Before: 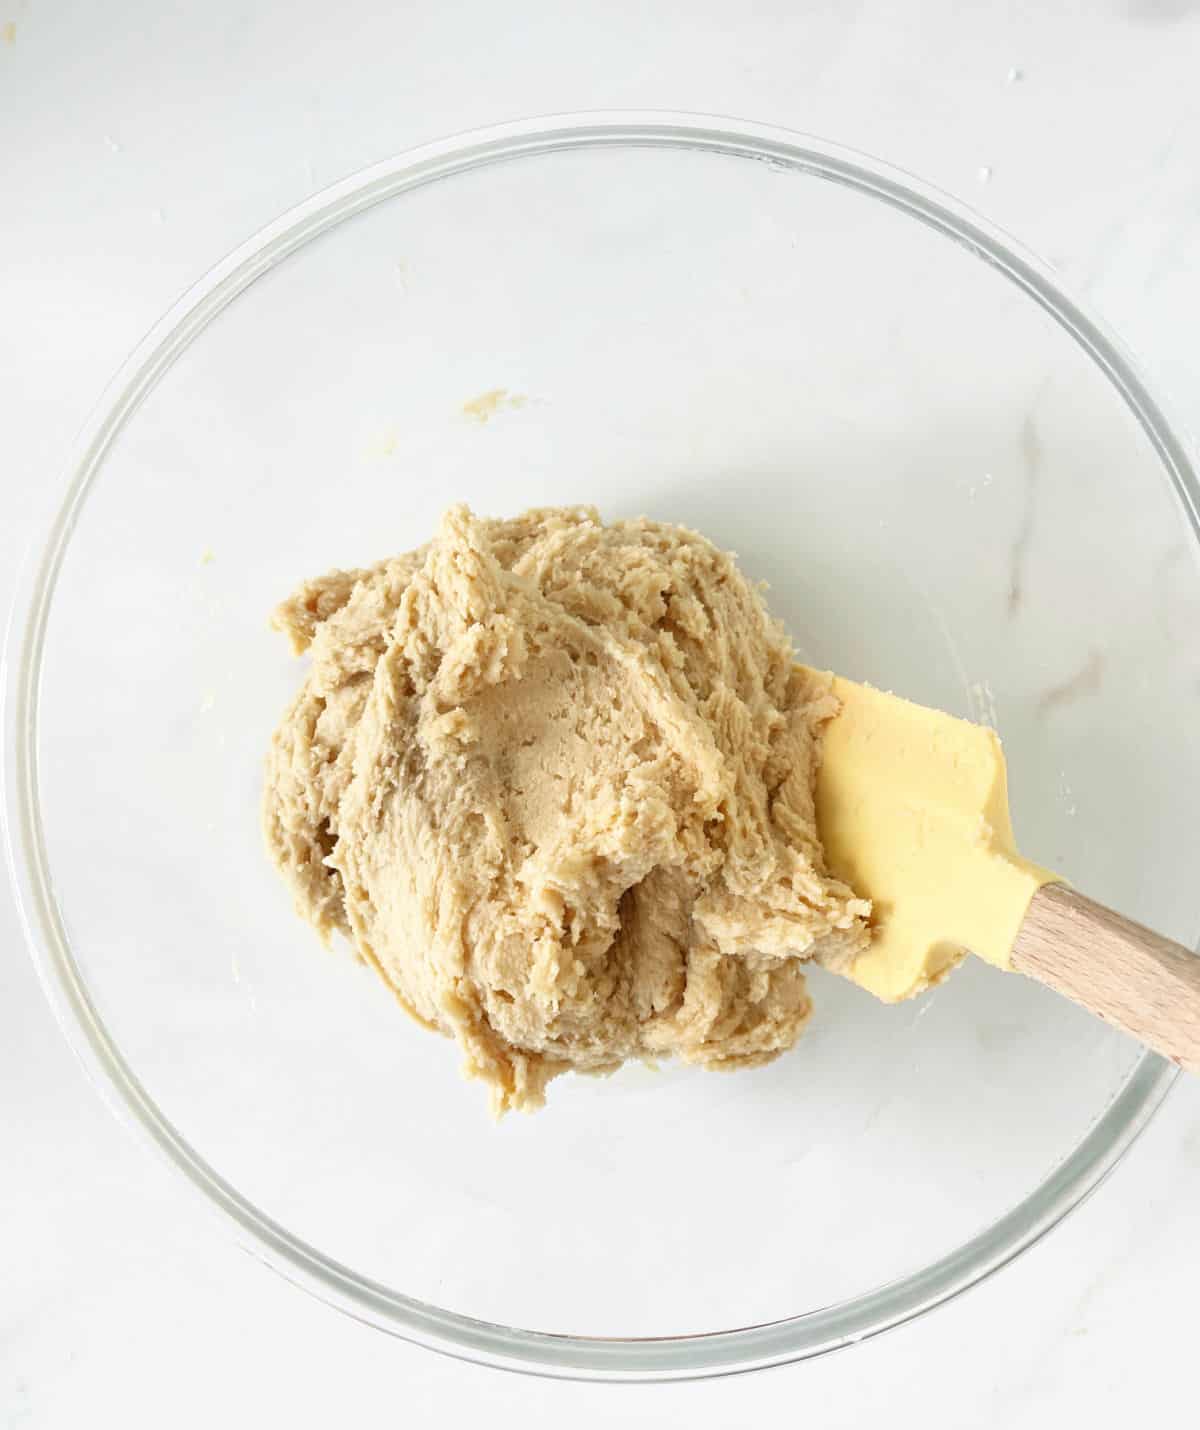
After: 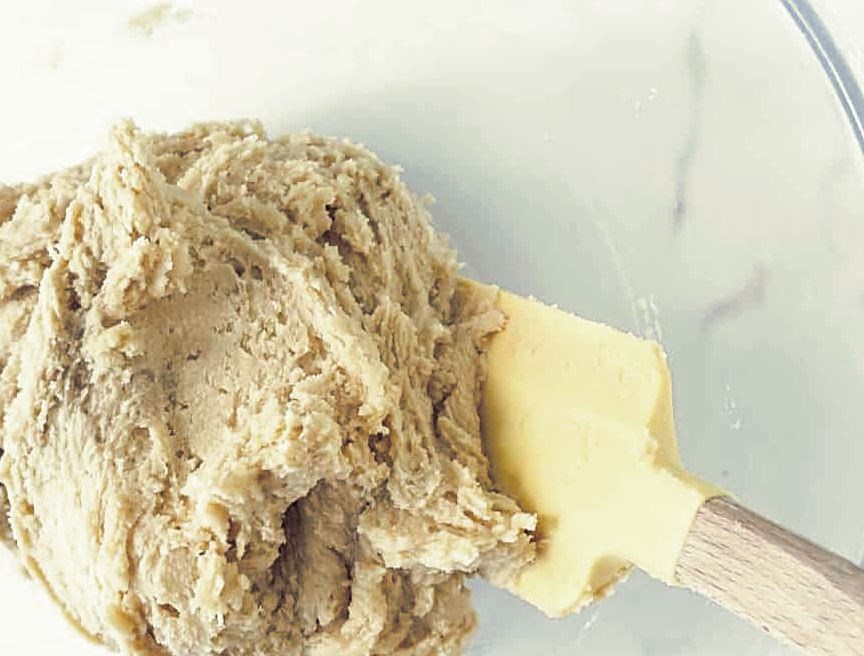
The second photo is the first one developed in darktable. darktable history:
sharpen: on, module defaults
split-toning: shadows › hue 216°, shadows › saturation 1, highlights › hue 57.6°, balance -33.4
white balance: red 0.954, blue 1.079
crop and rotate: left 27.938%, top 27.046%, bottom 27.046%
